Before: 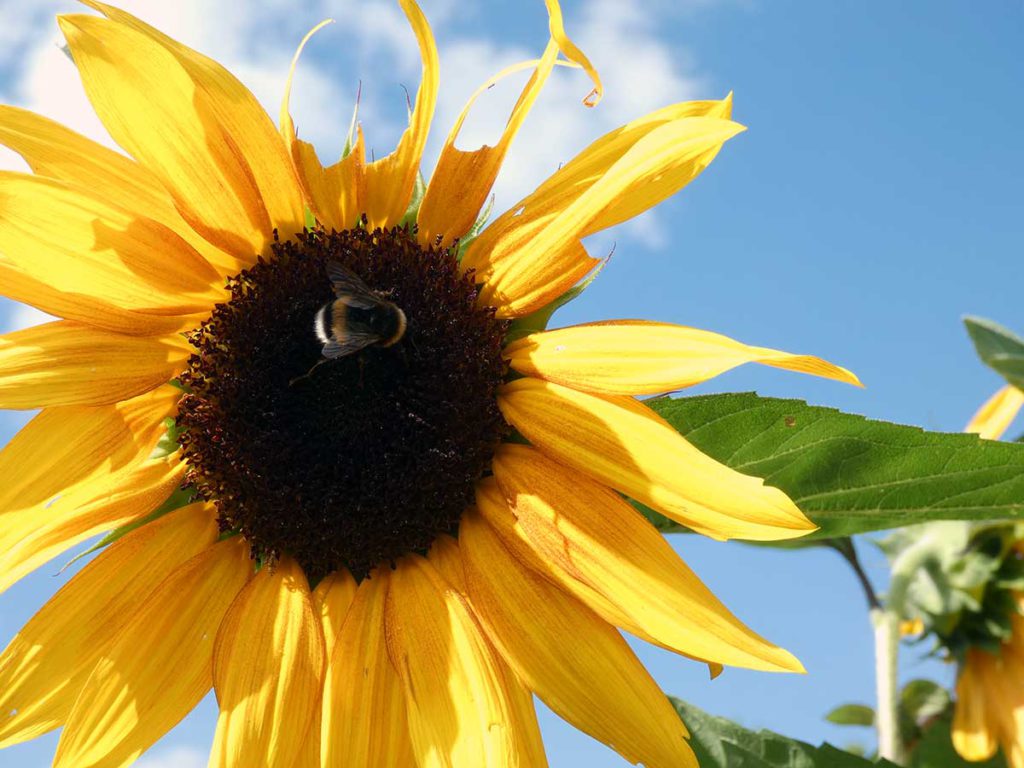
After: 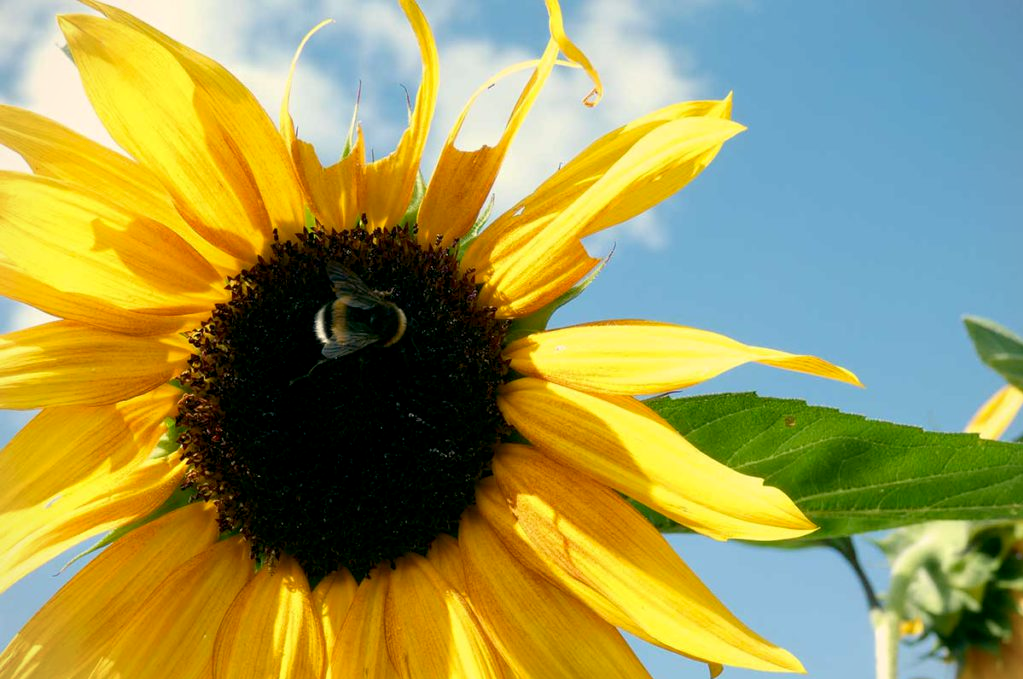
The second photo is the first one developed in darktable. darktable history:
color correction: highlights a* -0.514, highlights b* 9.39, shadows a* -9.48, shadows b* 0.482
exposure: black level correction 0.005, exposure 0.016 EV, compensate highlight preservation false
crop and rotate: top 0%, bottom 11.552%
vignetting: fall-off start 91.78%, brightness -0.175, saturation -0.298
